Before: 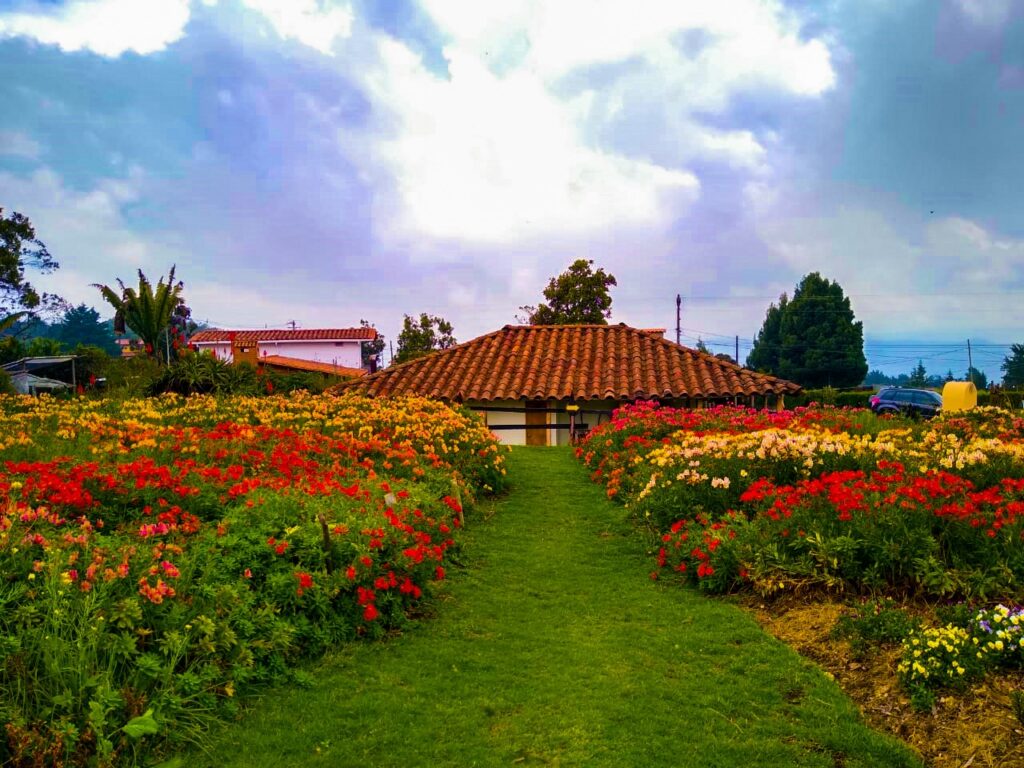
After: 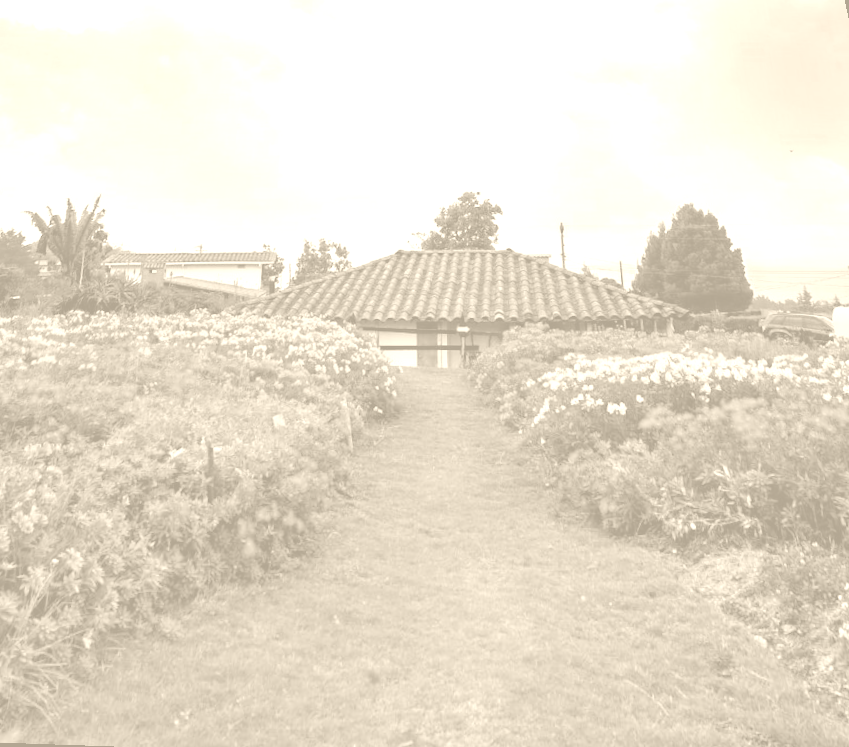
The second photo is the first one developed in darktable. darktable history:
colorize: hue 36°, saturation 71%, lightness 80.79%
rotate and perspective: rotation 0.72°, lens shift (vertical) -0.352, lens shift (horizontal) -0.051, crop left 0.152, crop right 0.859, crop top 0.019, crop bottom 0.964
